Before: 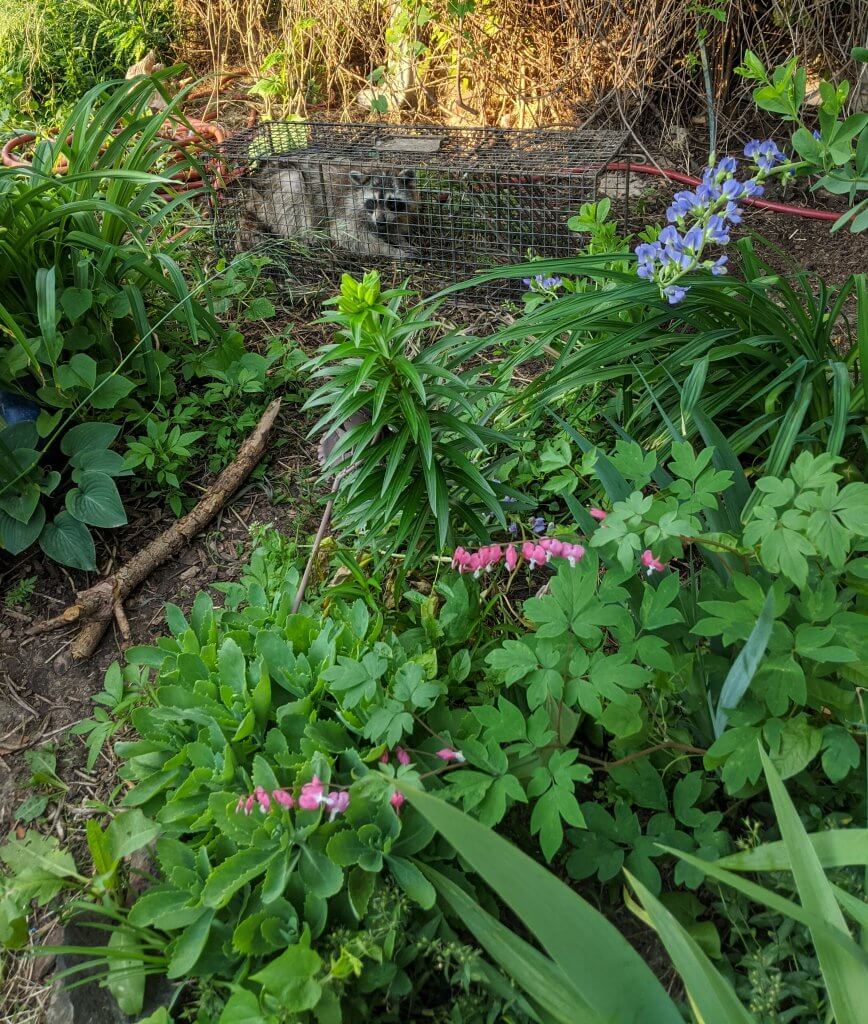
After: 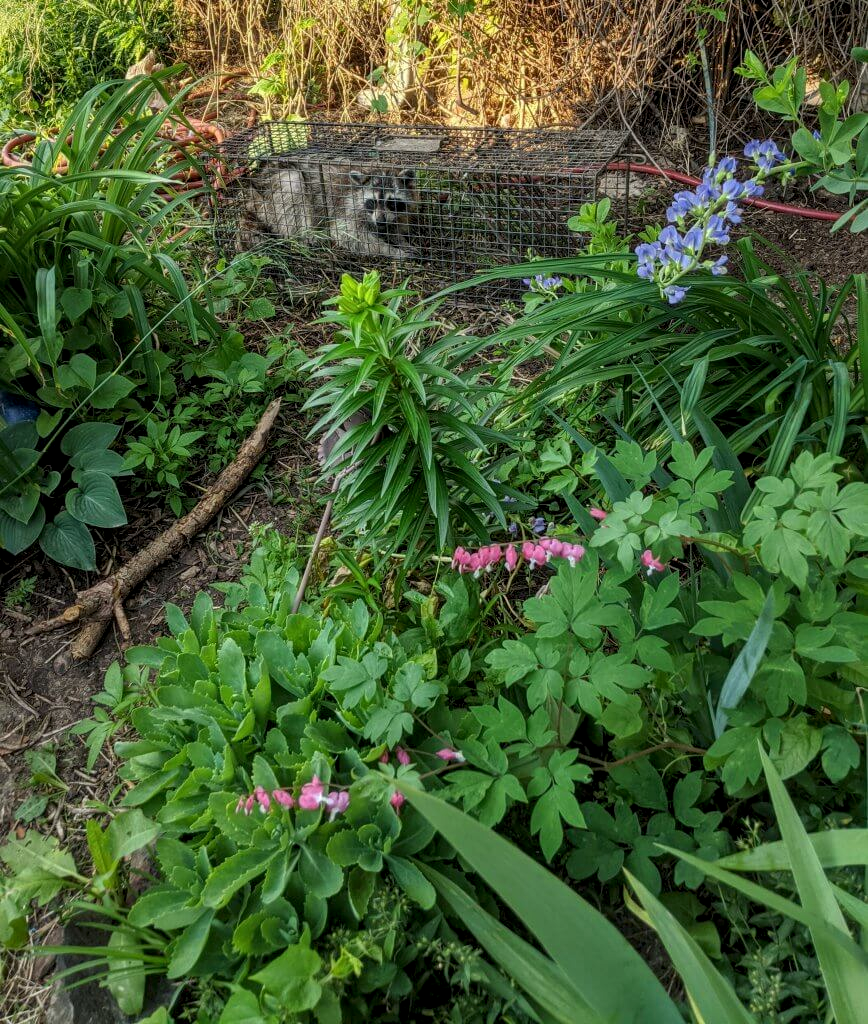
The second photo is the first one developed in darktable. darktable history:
local contrast: on, module defaults
exposure: black level correction 0.001, exposure -0.122 EV, compensate highlight preservation false
